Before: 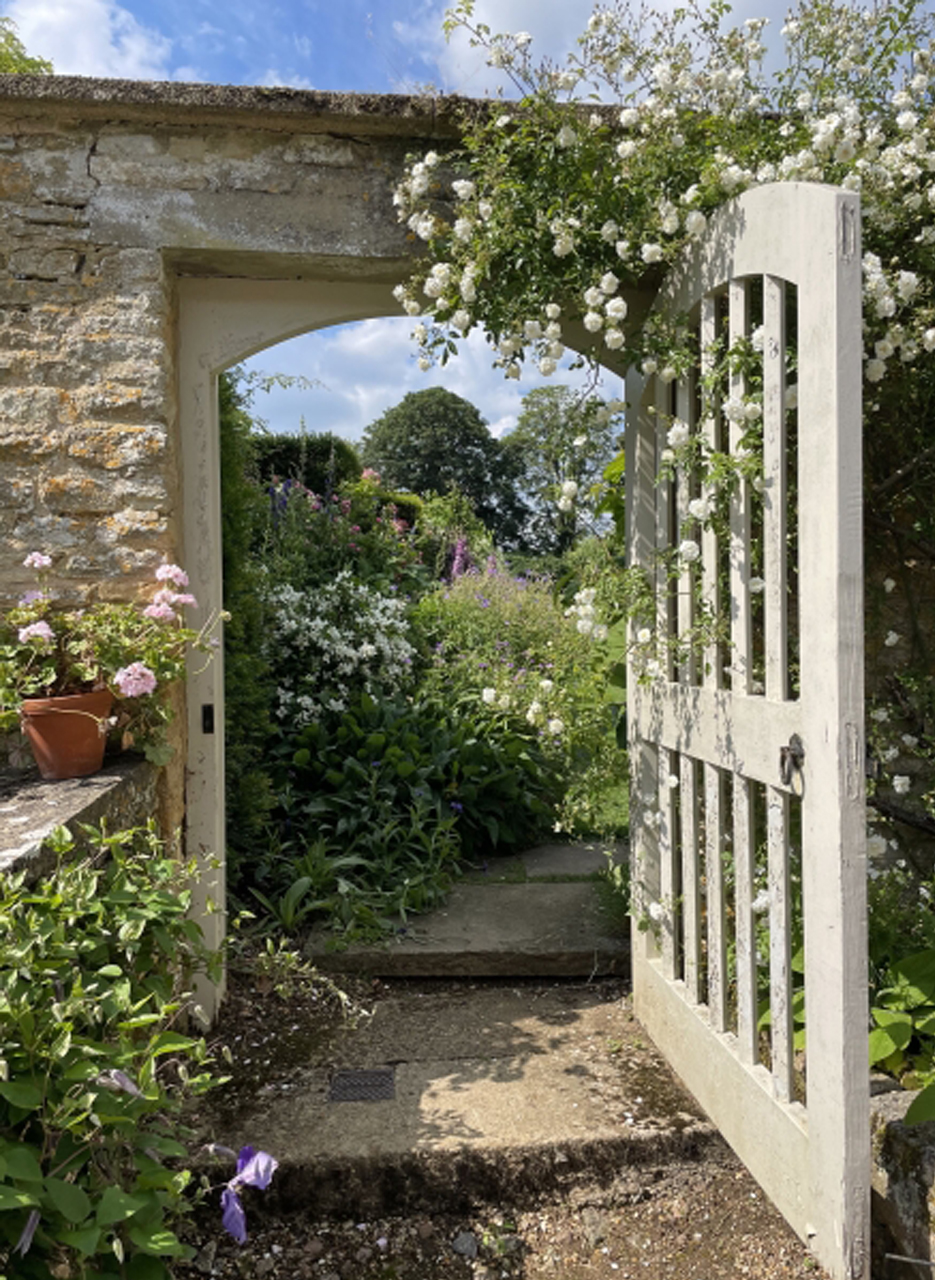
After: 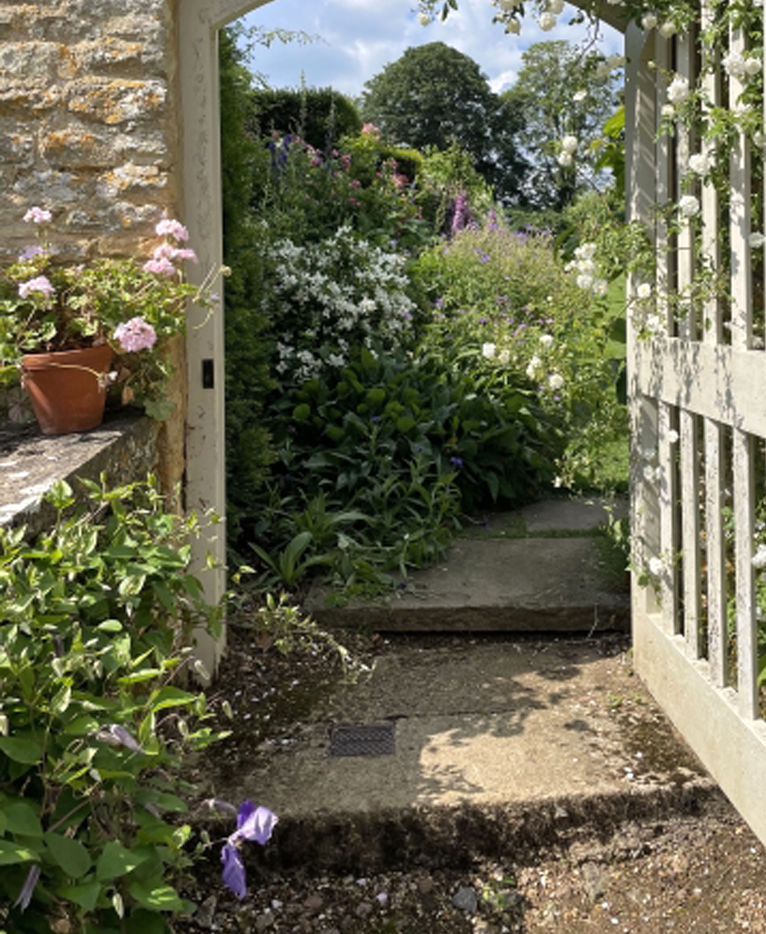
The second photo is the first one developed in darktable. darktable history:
crop: top 27.002%, right 18.052%
exposure: exposure 0.132 EV, compensate highlight preservation false
tone equalizer: on, module defaults
